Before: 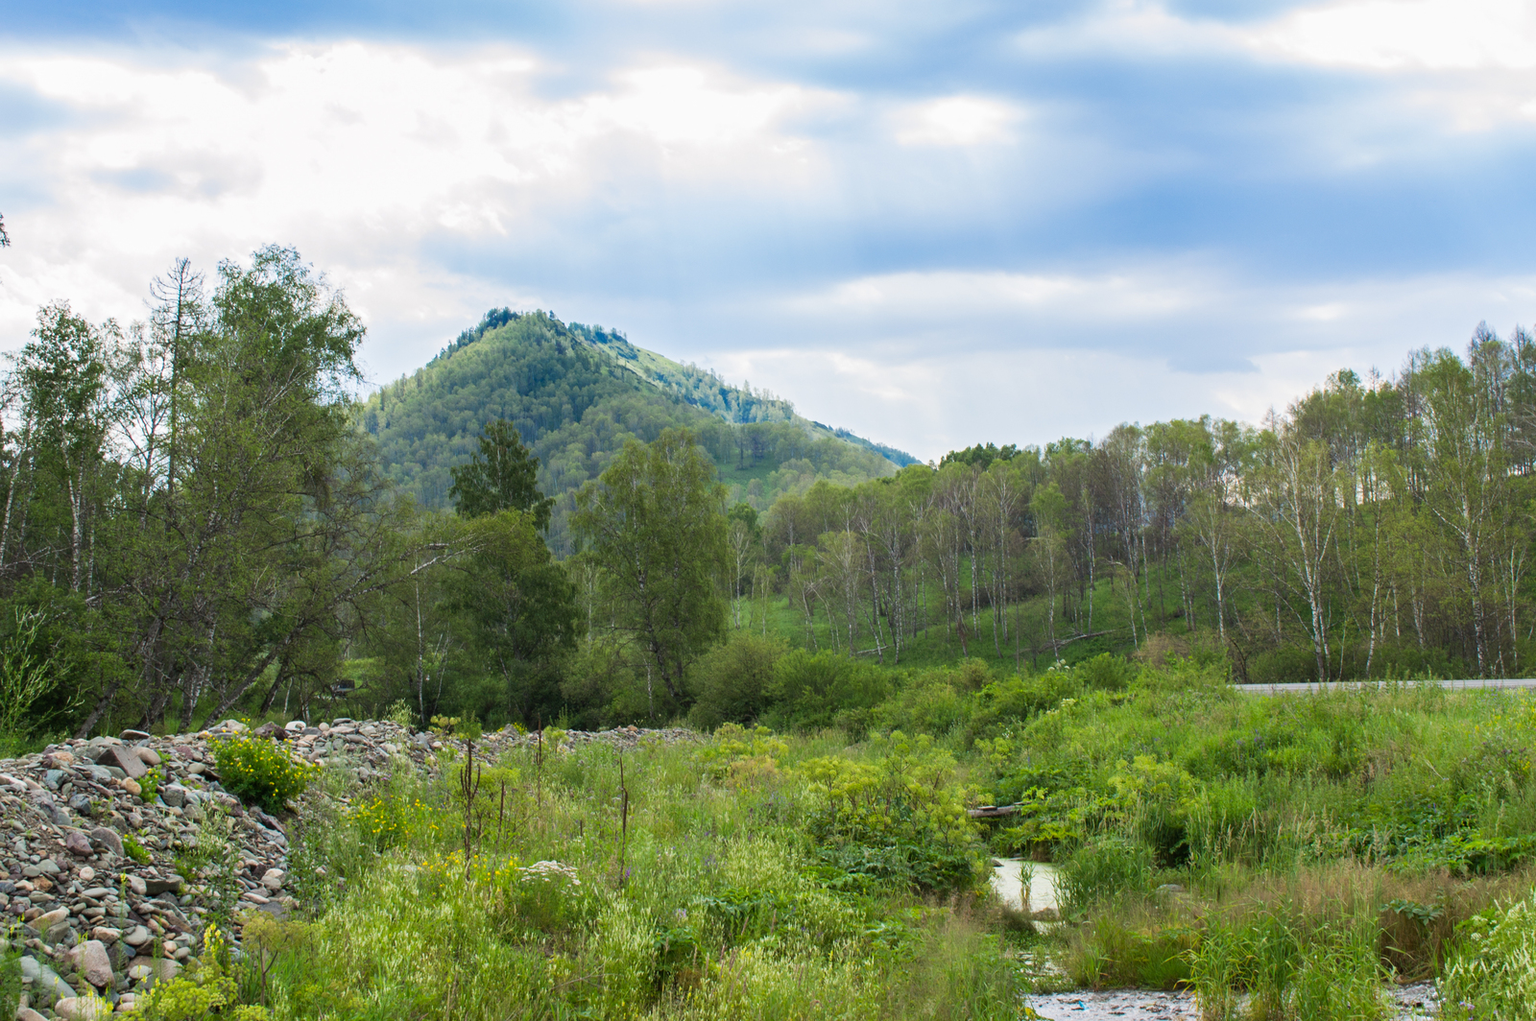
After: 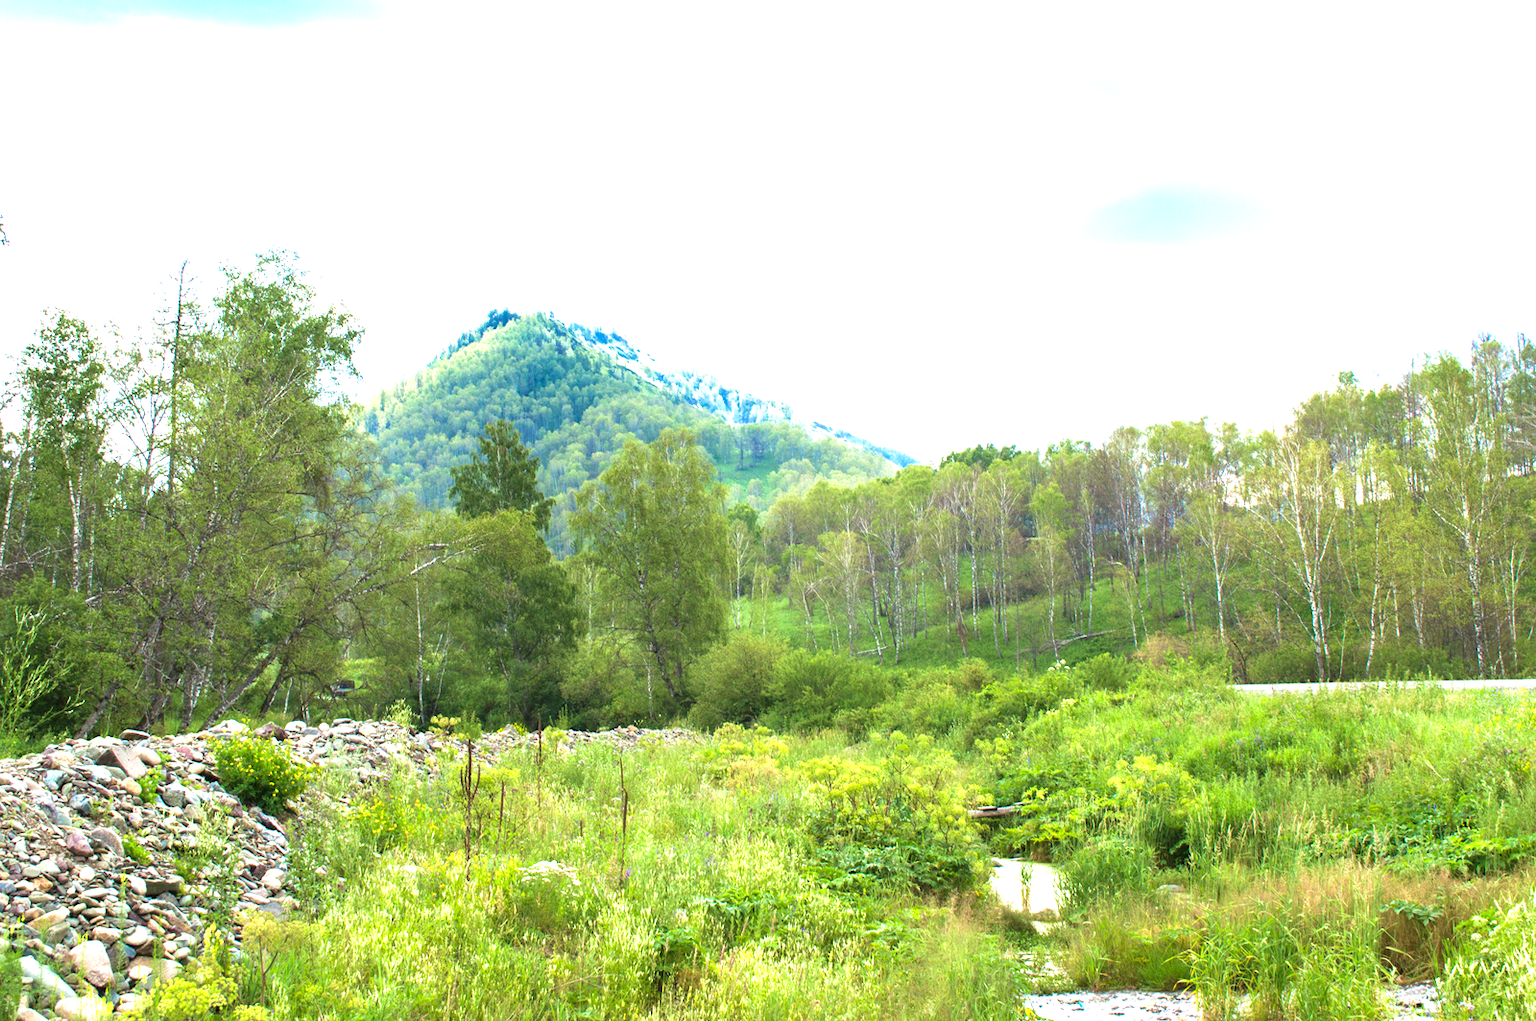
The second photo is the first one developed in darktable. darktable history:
exposure: black level correction 0, exposure 1.441 EV, compensate exposure bias true, compensate highlight preservation false
velvia: strength 39.69%
